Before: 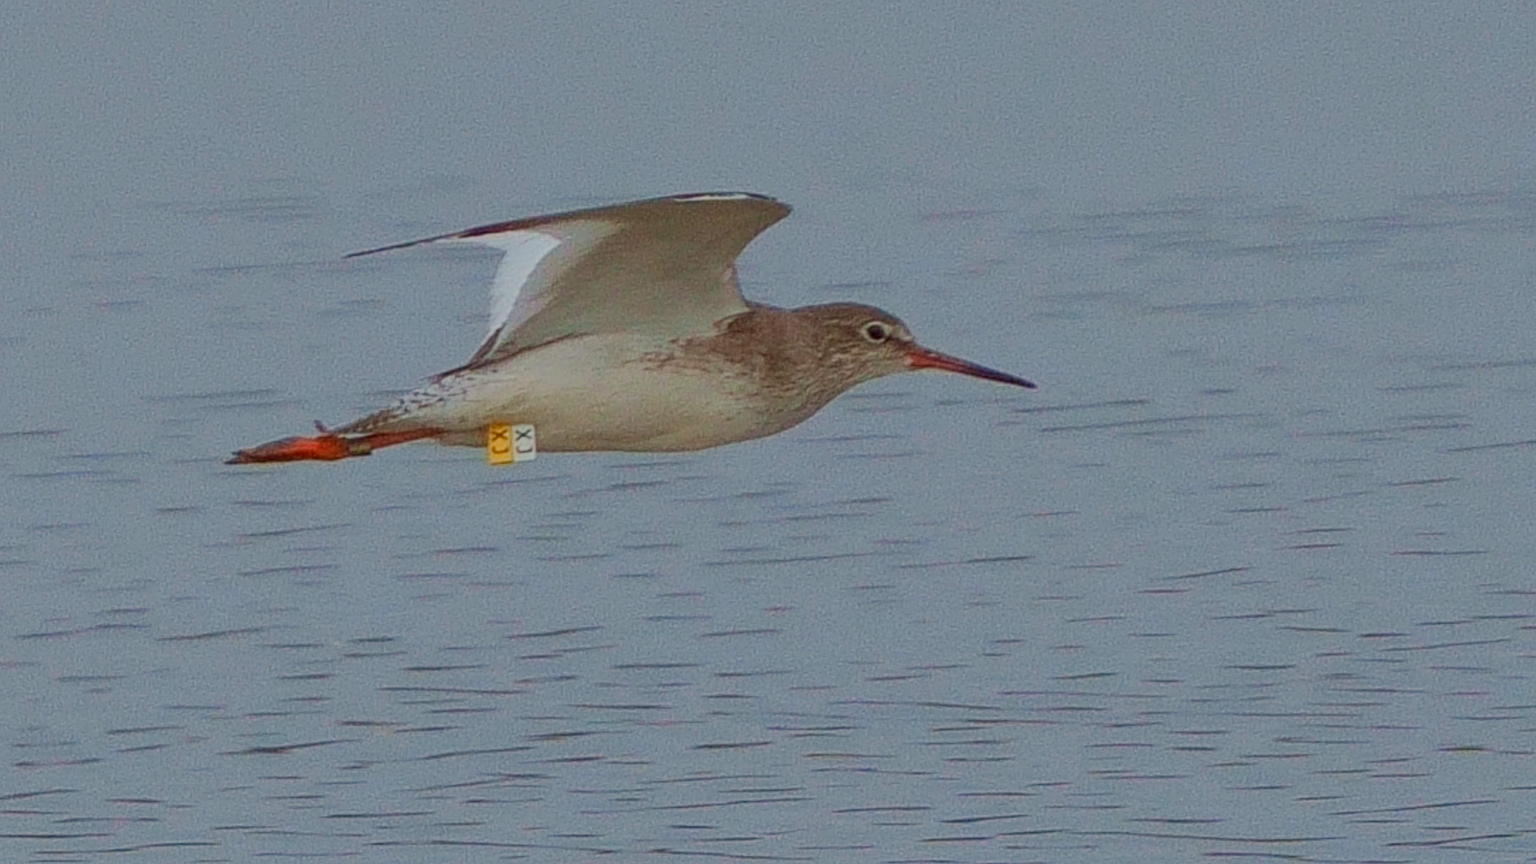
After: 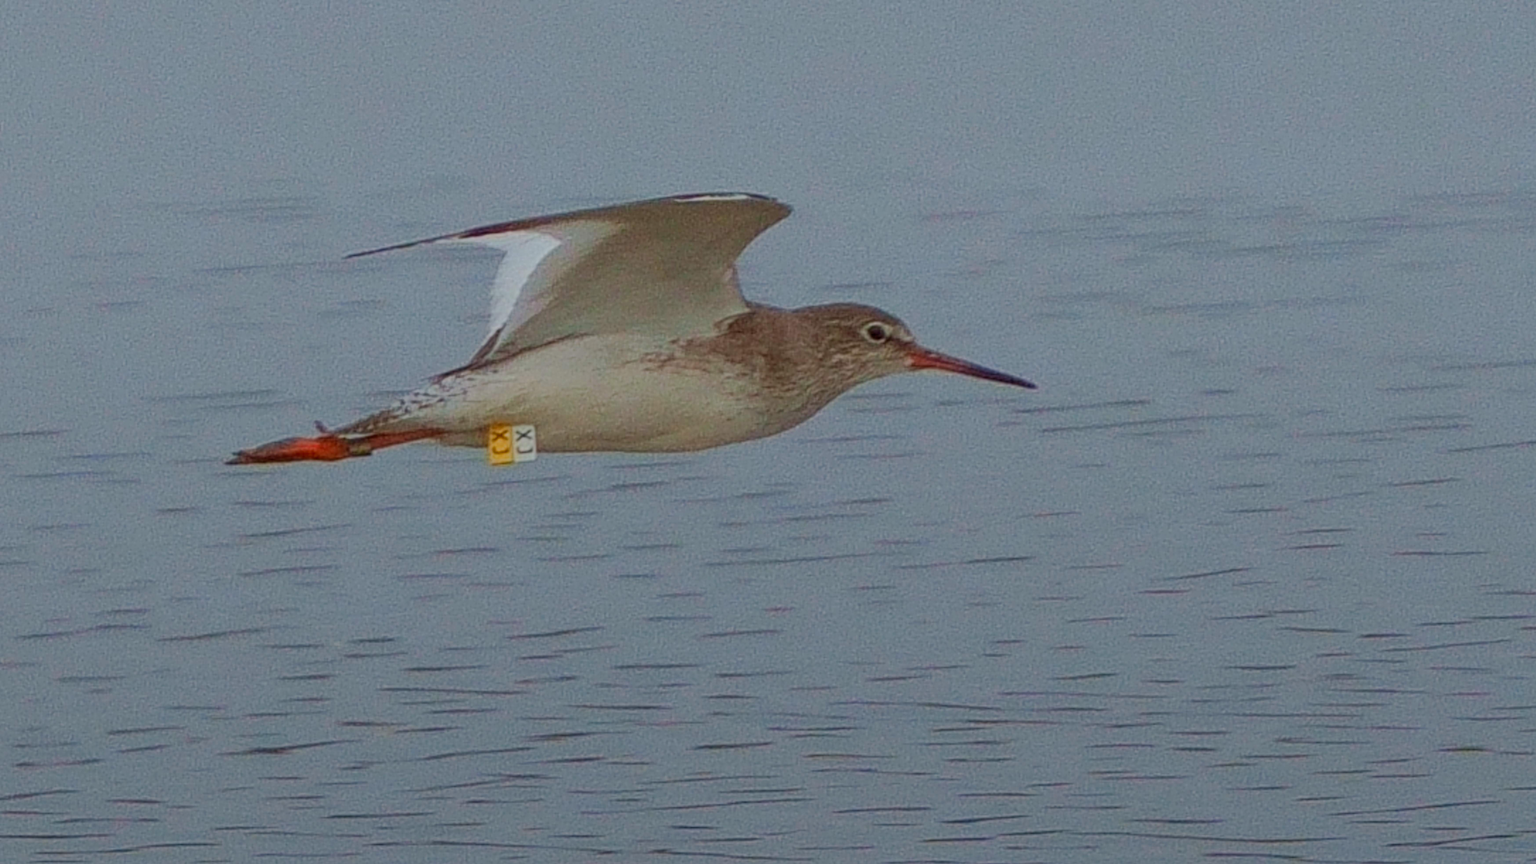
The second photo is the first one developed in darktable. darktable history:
graduated density: rotation -180°, offset 27.42
